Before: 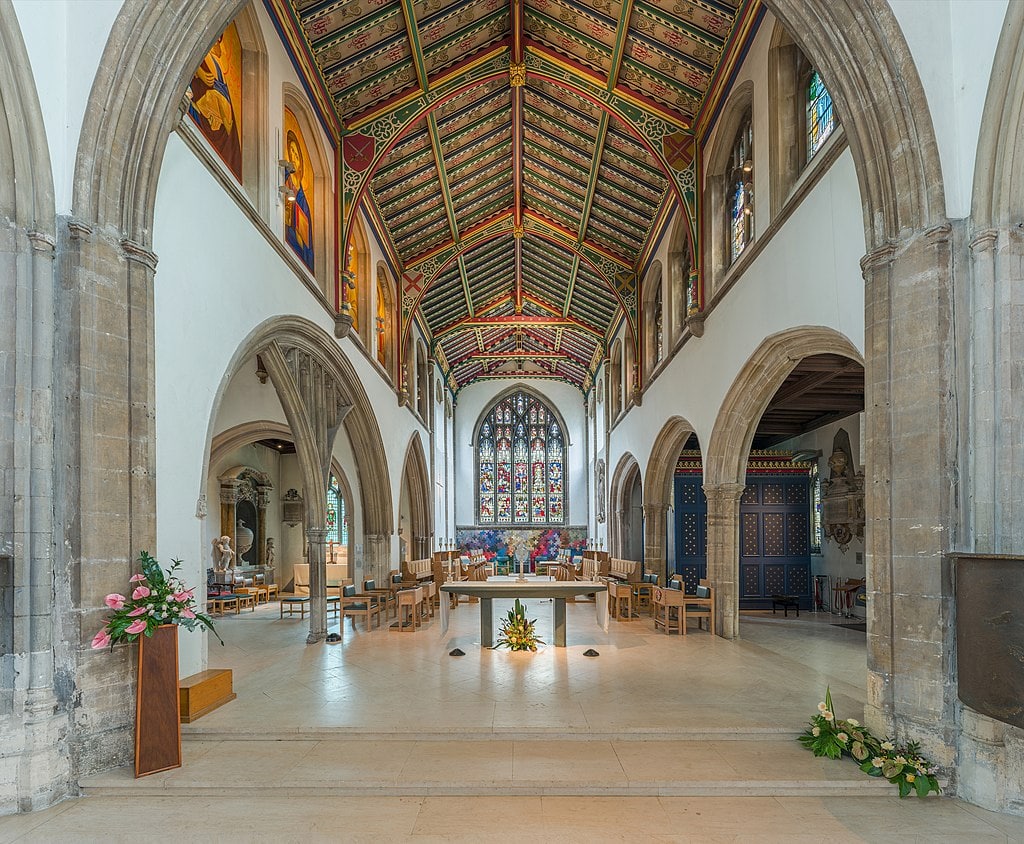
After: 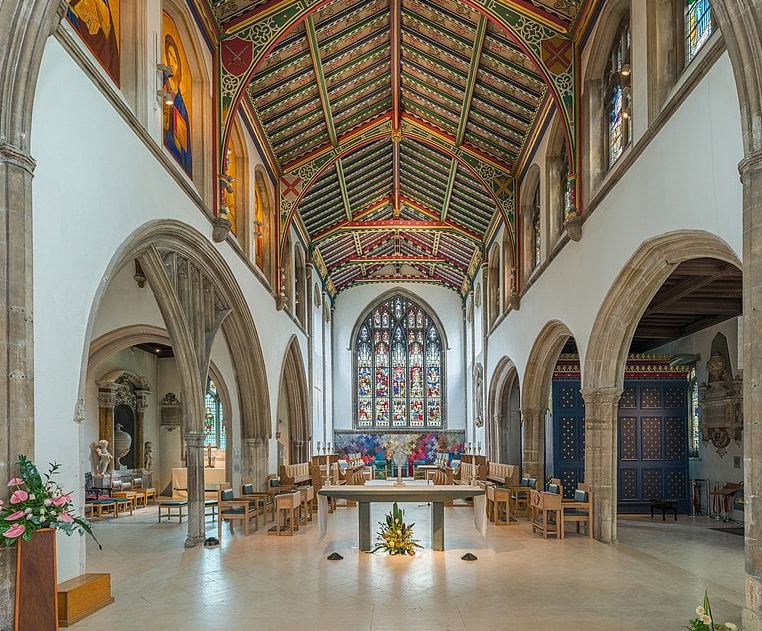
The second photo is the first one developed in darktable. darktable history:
crop and rotate: left 11.924%, top 11.472%, right 13.616%, bottom 13.76%
